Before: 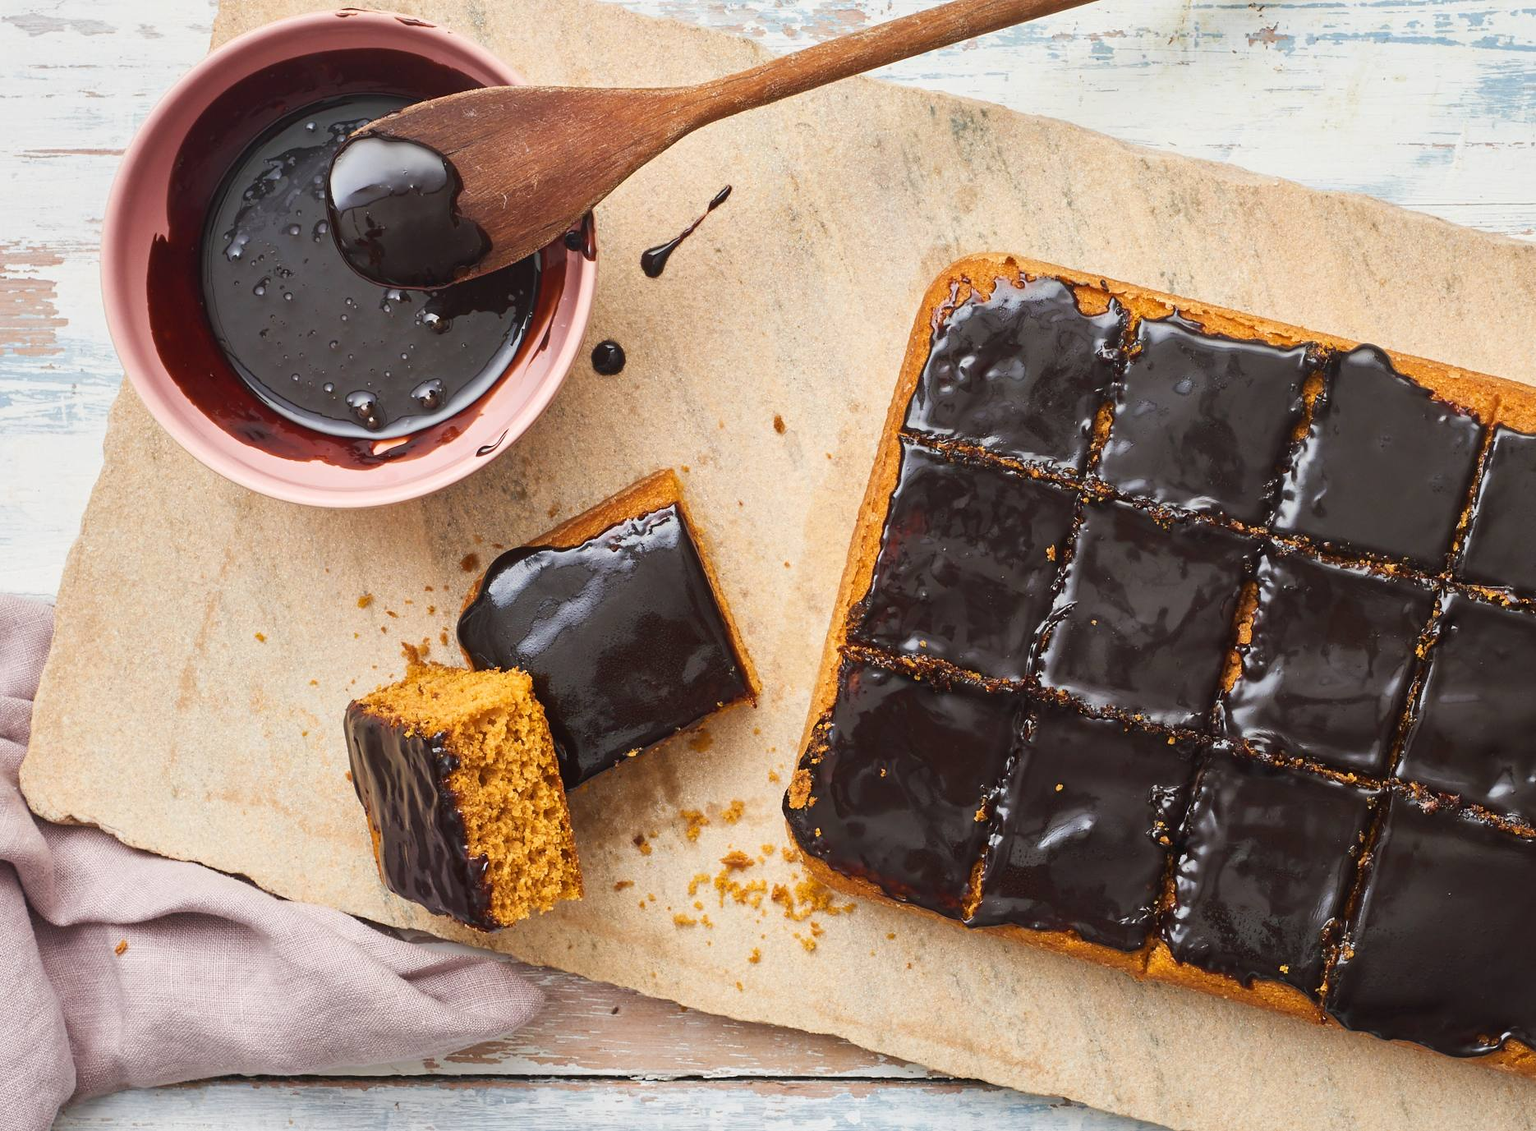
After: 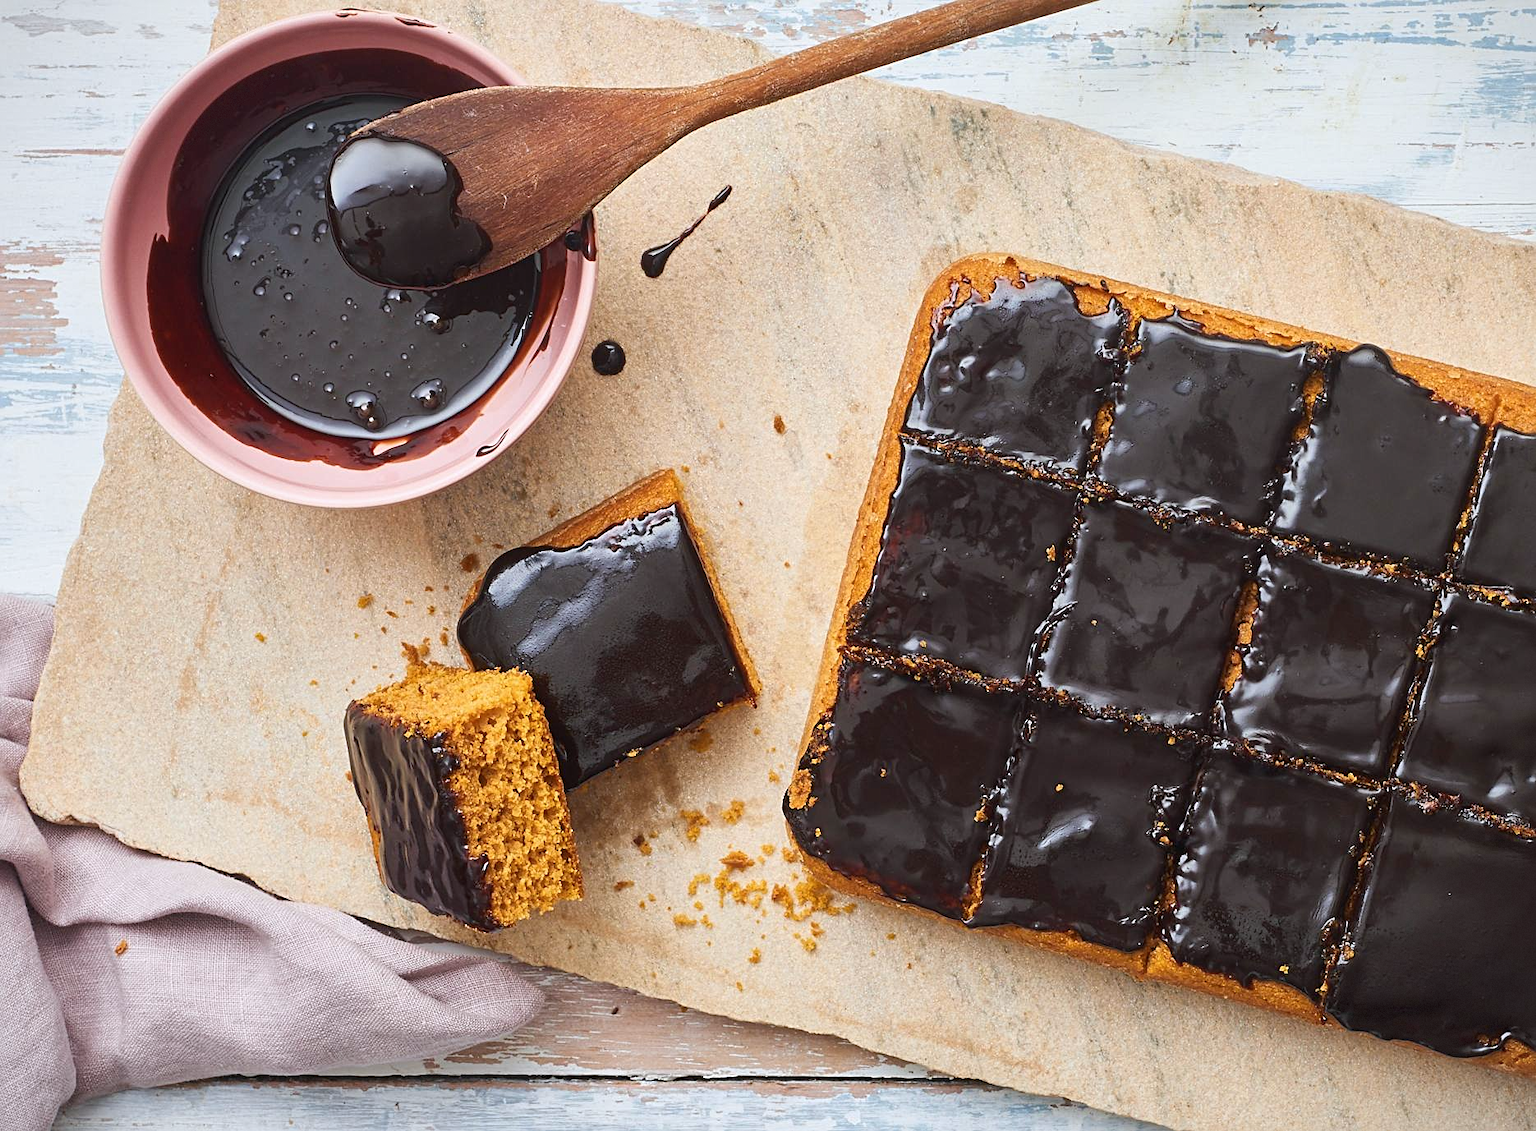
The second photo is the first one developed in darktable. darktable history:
vignetting: fall-off start 100%, fall-off radius 71%, brightness -0.434, saturation -0.2, width/height ratio 1.178, dithering 8-bit output, unbound false
tone equalizer: on, module defaults
color calibration: x 0.355, y 0.367, temperature 4700.38 K
sharpen: radius 2.167, amount 0.381, threshold 0
